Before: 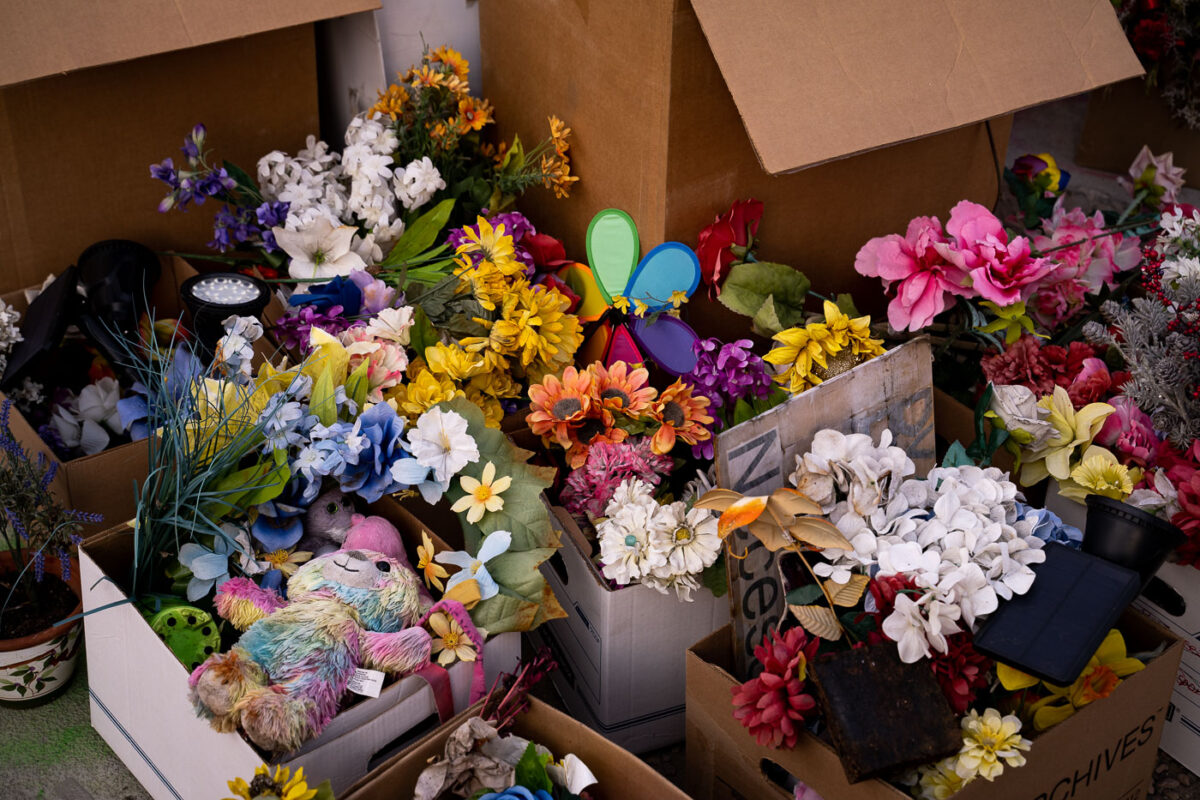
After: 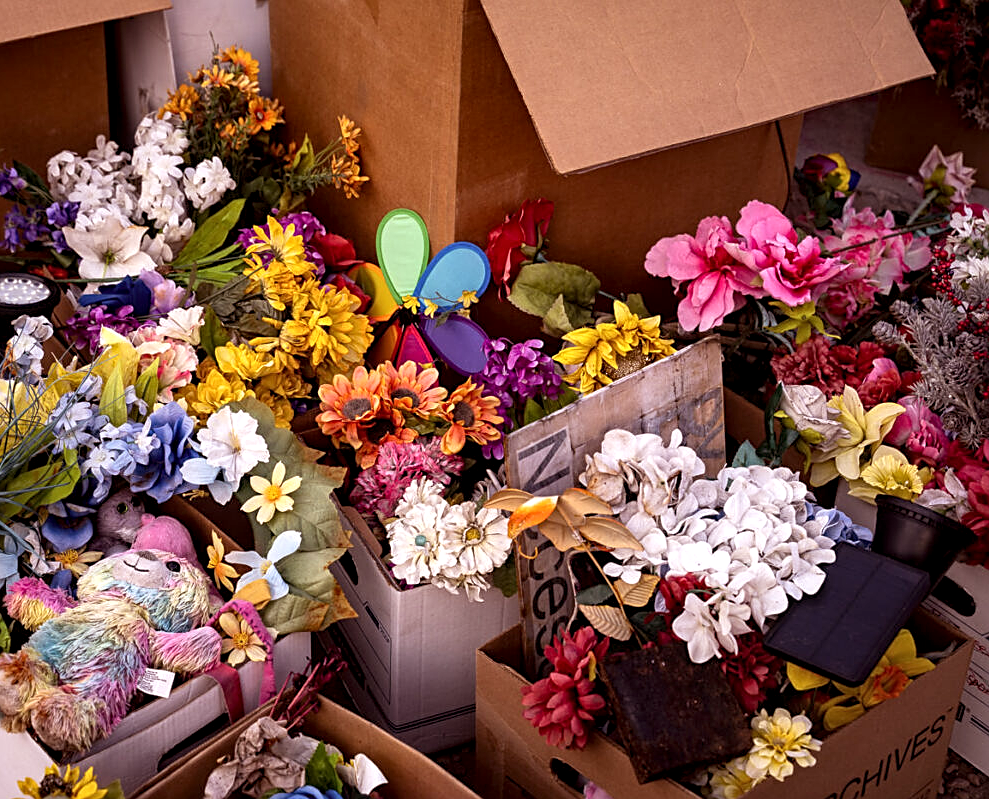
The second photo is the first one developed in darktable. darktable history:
crop: left 17.582%, bottom 0.031%
rgb levels: mode RGB, independent channels, levels [[0, 0.474, 1], [0, 0.5, 1], [0, 0.5, 1]]
exposure: exposure 0.3 EV, compensate highlight preservation false
sharpen: on, module defaults
local contrast: highlights 83%, shadows 81%
